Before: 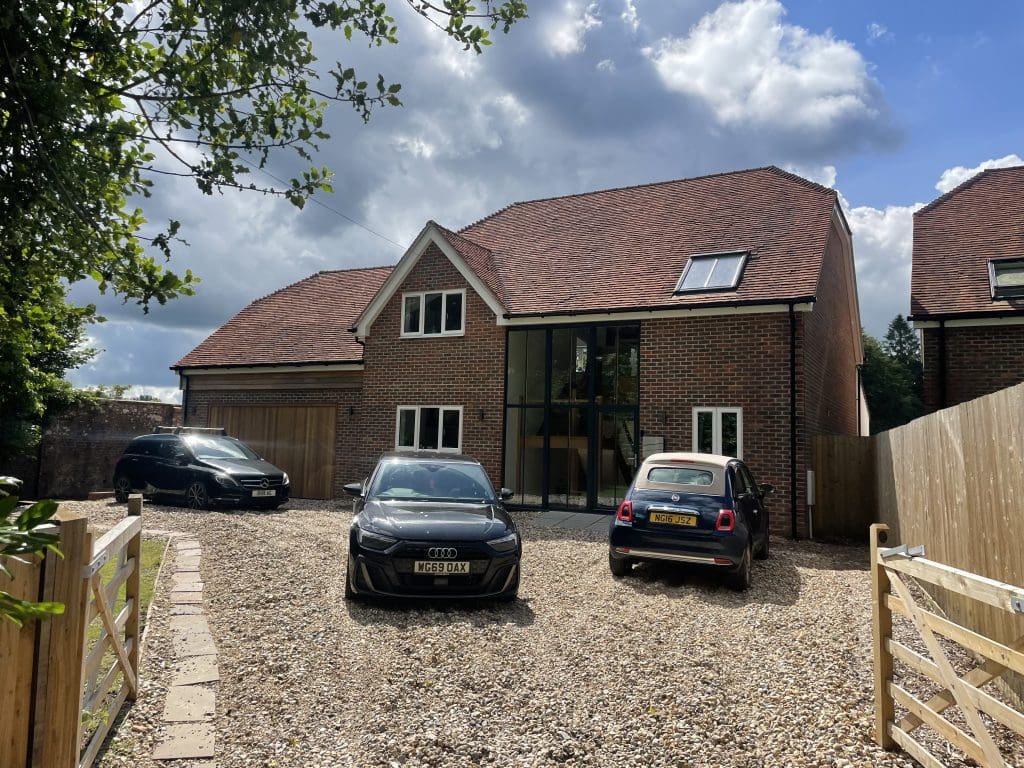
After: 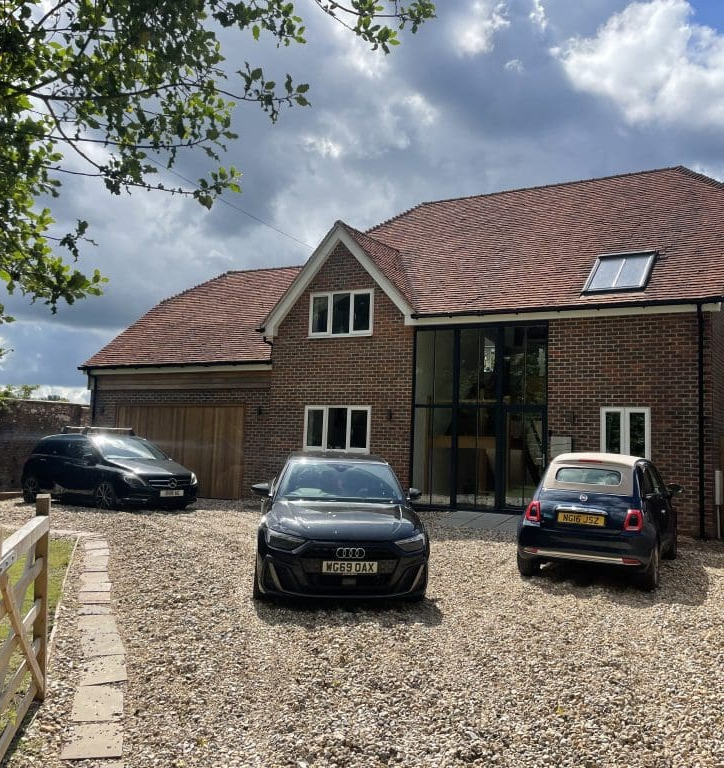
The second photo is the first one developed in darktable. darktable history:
crop and rotate: left 9.061%, right 20.142%
